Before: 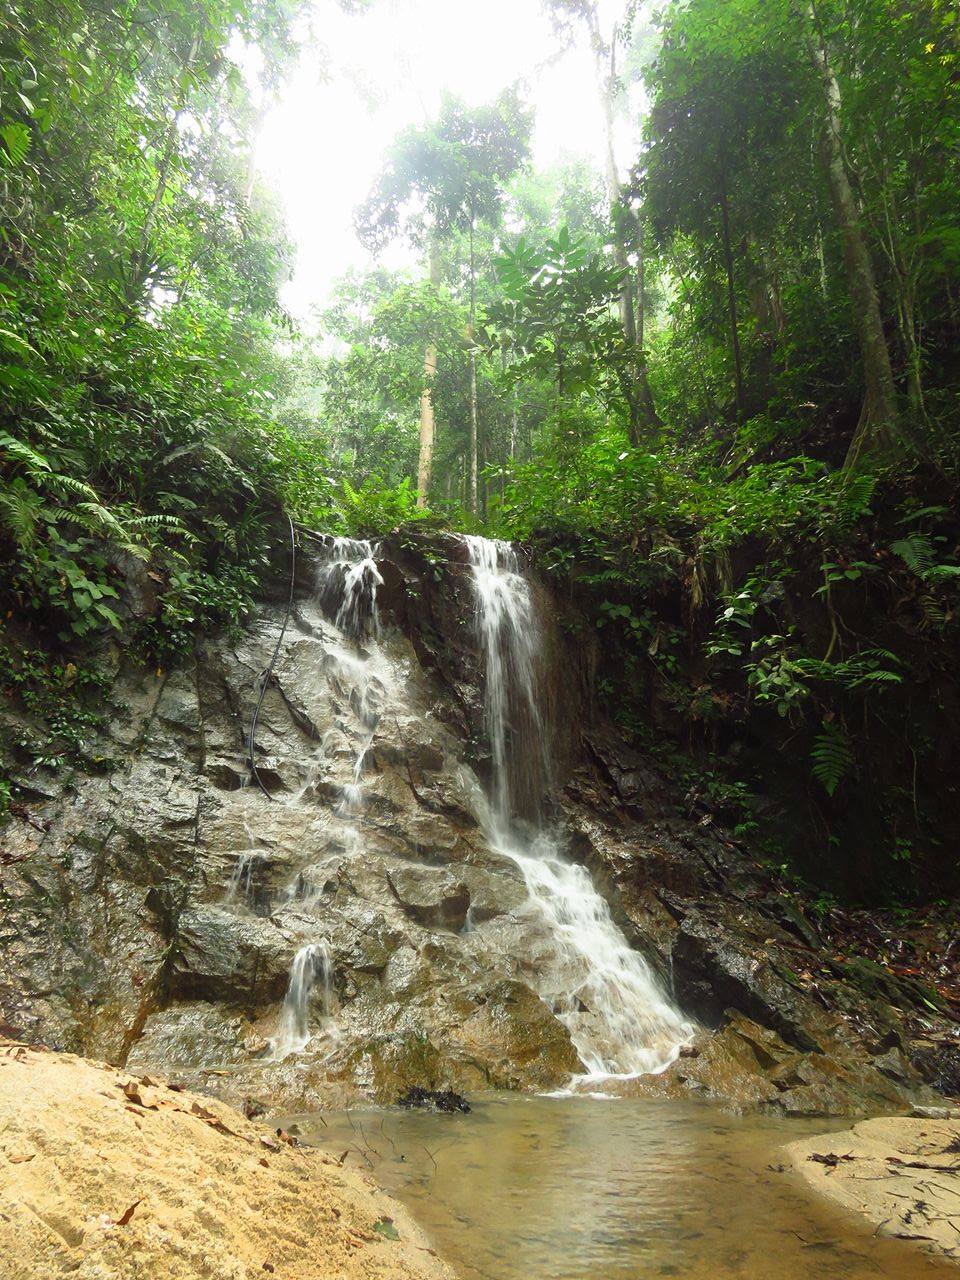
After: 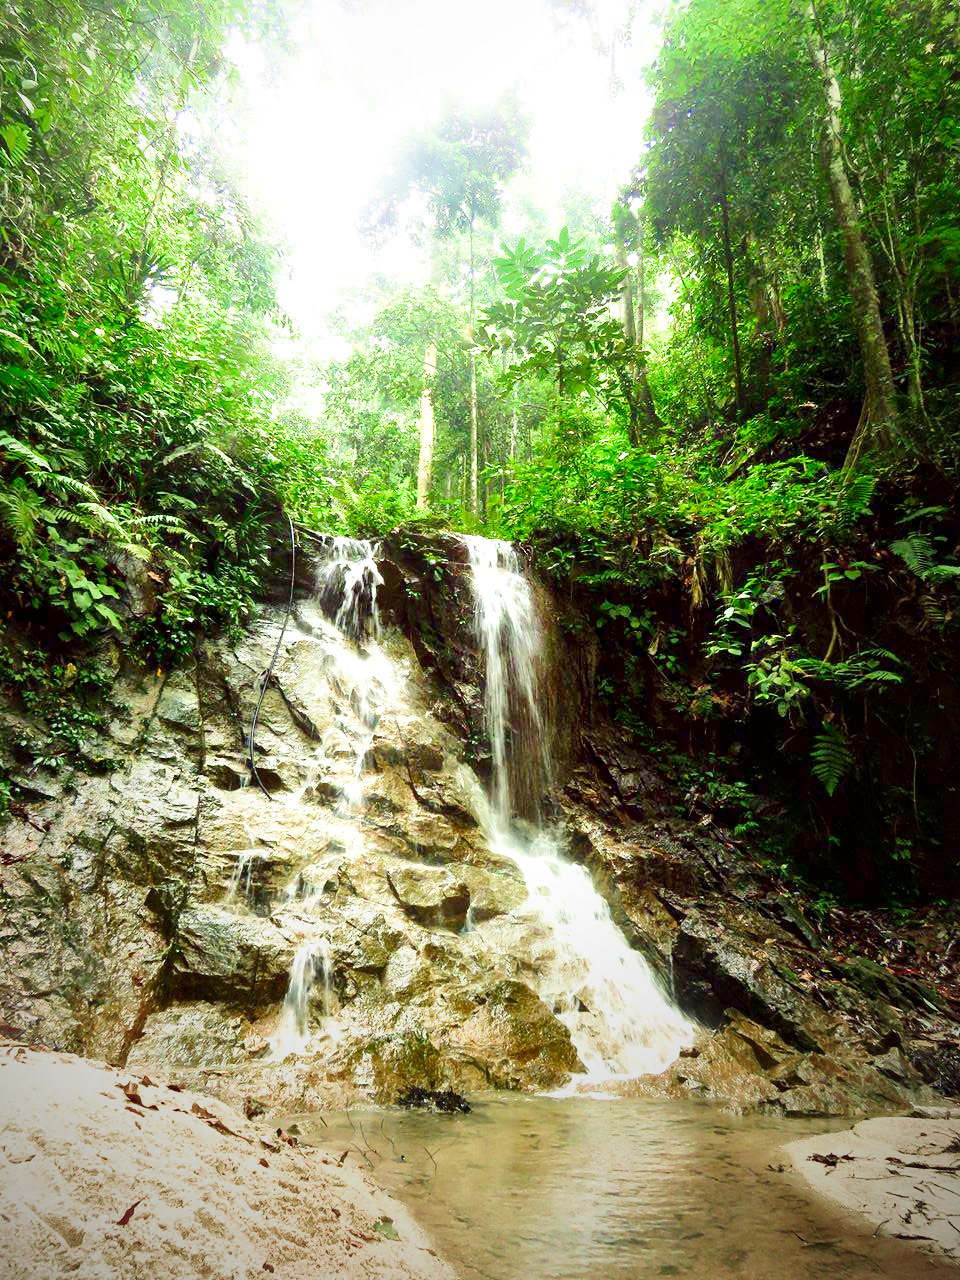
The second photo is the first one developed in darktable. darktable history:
tone equalizer: on, module defaults
local contrast: mode bilateral grid, contrast 70, coarseness 75, detail 180%, midtone range 0.2
velvia: on, module defaults
filmic rgb: black relative exposure -8.79 EV, white relative exposure 4.98 EV, threshold 6 EV, target black luminance 0%, hardness 3.77, latitude 66.34%, contrast 0.822, highlights saturation mix 10%, shadows ↔ highlights balance 20%, add noise in highlights 0.1, color science v4 (2020), iterations of high-quality reconstruction 0, type of noise poissonian, enable highlight reconstruction true
exposure: black level correction 0, exposure 1.9 EV, compensate highlight preservation false
contrast brightness saturation: contrast 0.19, brightness -0.24, saturation 0.11
vignetting: fall-off start 72.14%, fall-off radius 108.07%, brightness -0.713, saturation -0.488, center (-0.054, -0.359), width/height ratio 0.729
